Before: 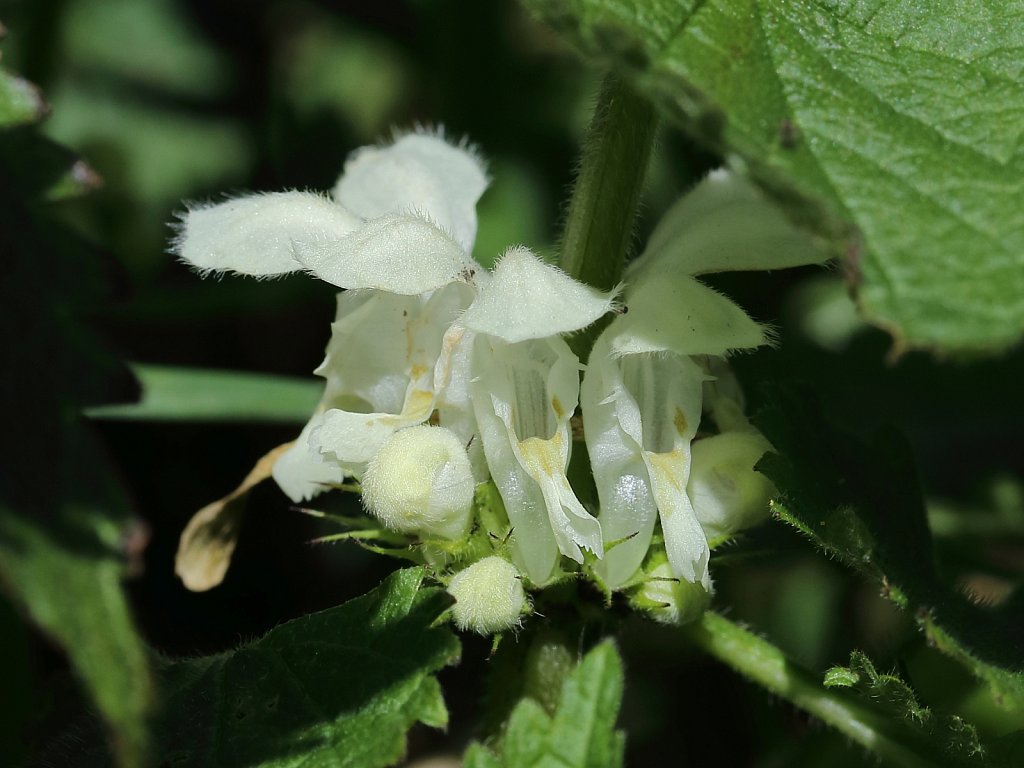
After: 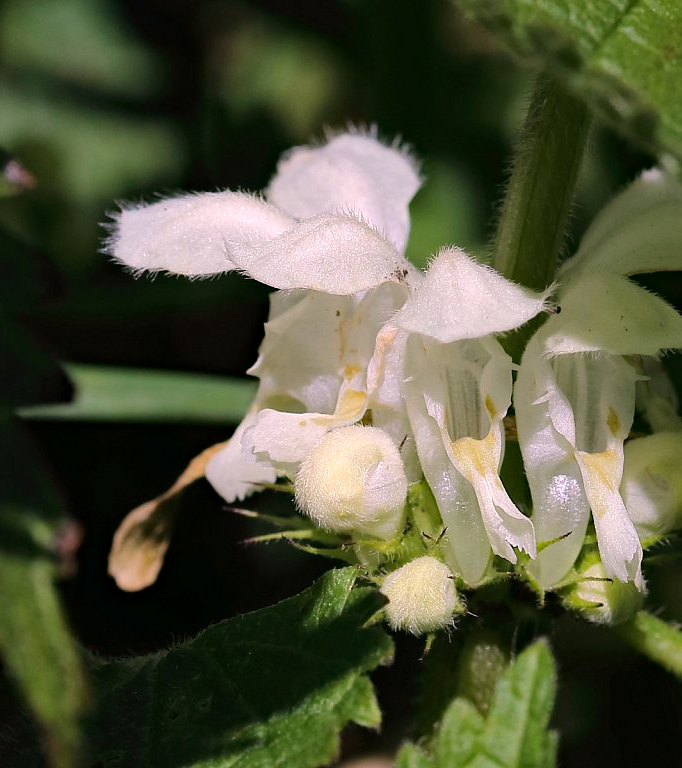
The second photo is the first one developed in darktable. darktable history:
haze removal: compatibility mode true, adaptive false
tone equalizer: on, module defaults
white balance: red 1.188, blue 1.11
crop and rotate: left 6.617%, right 26.717%
